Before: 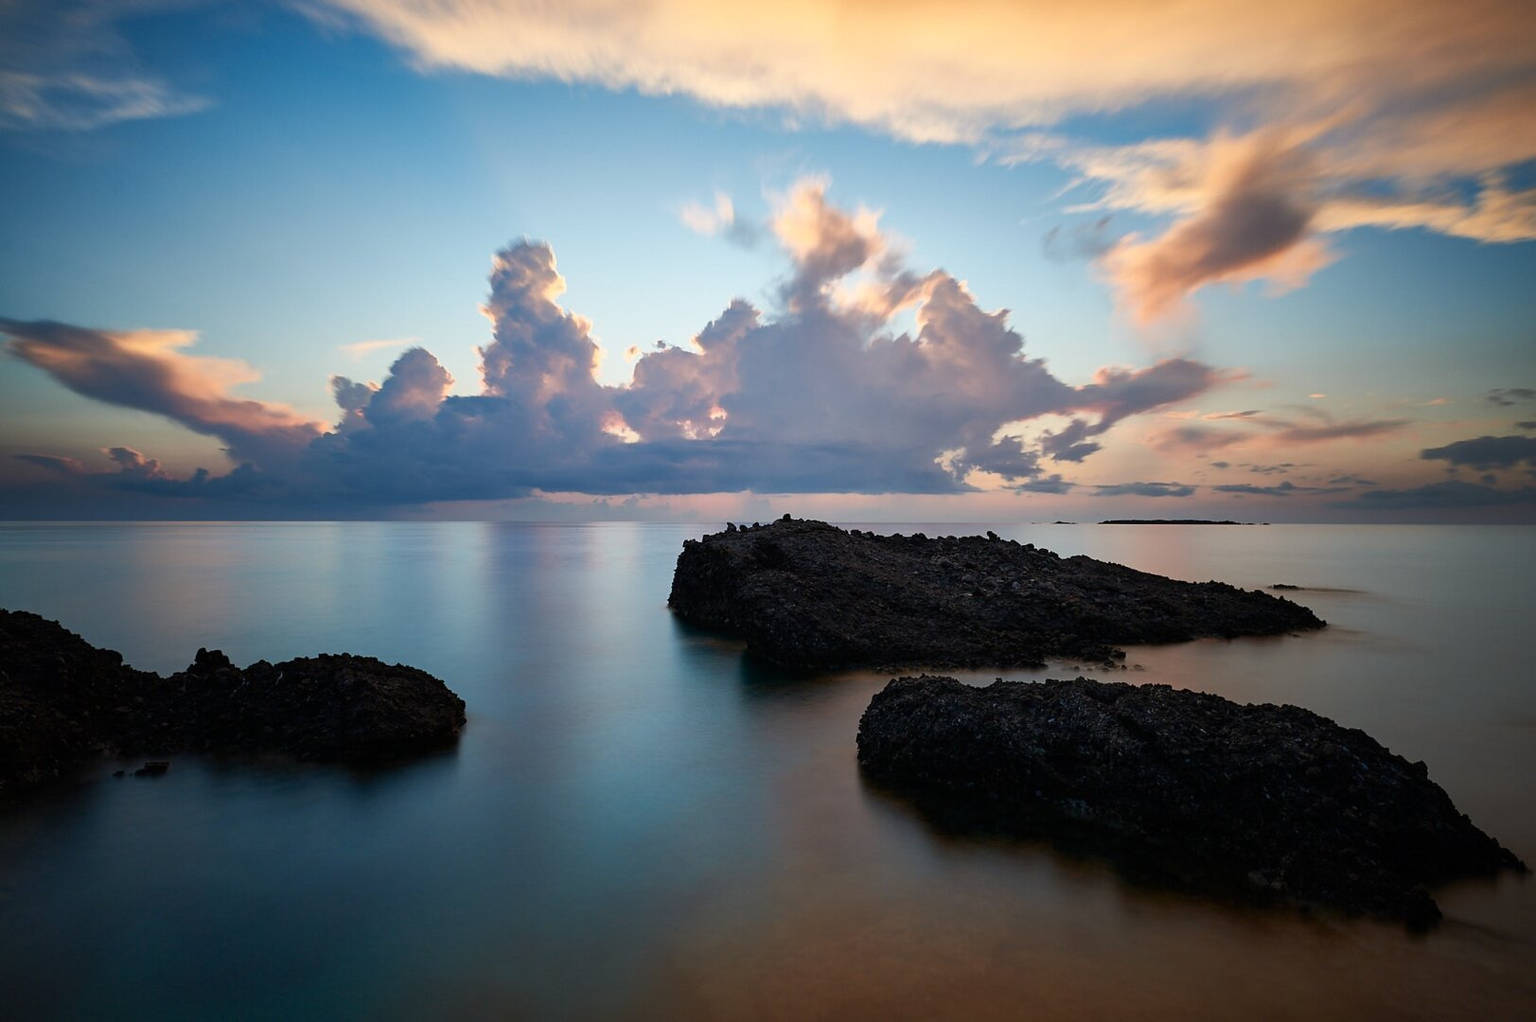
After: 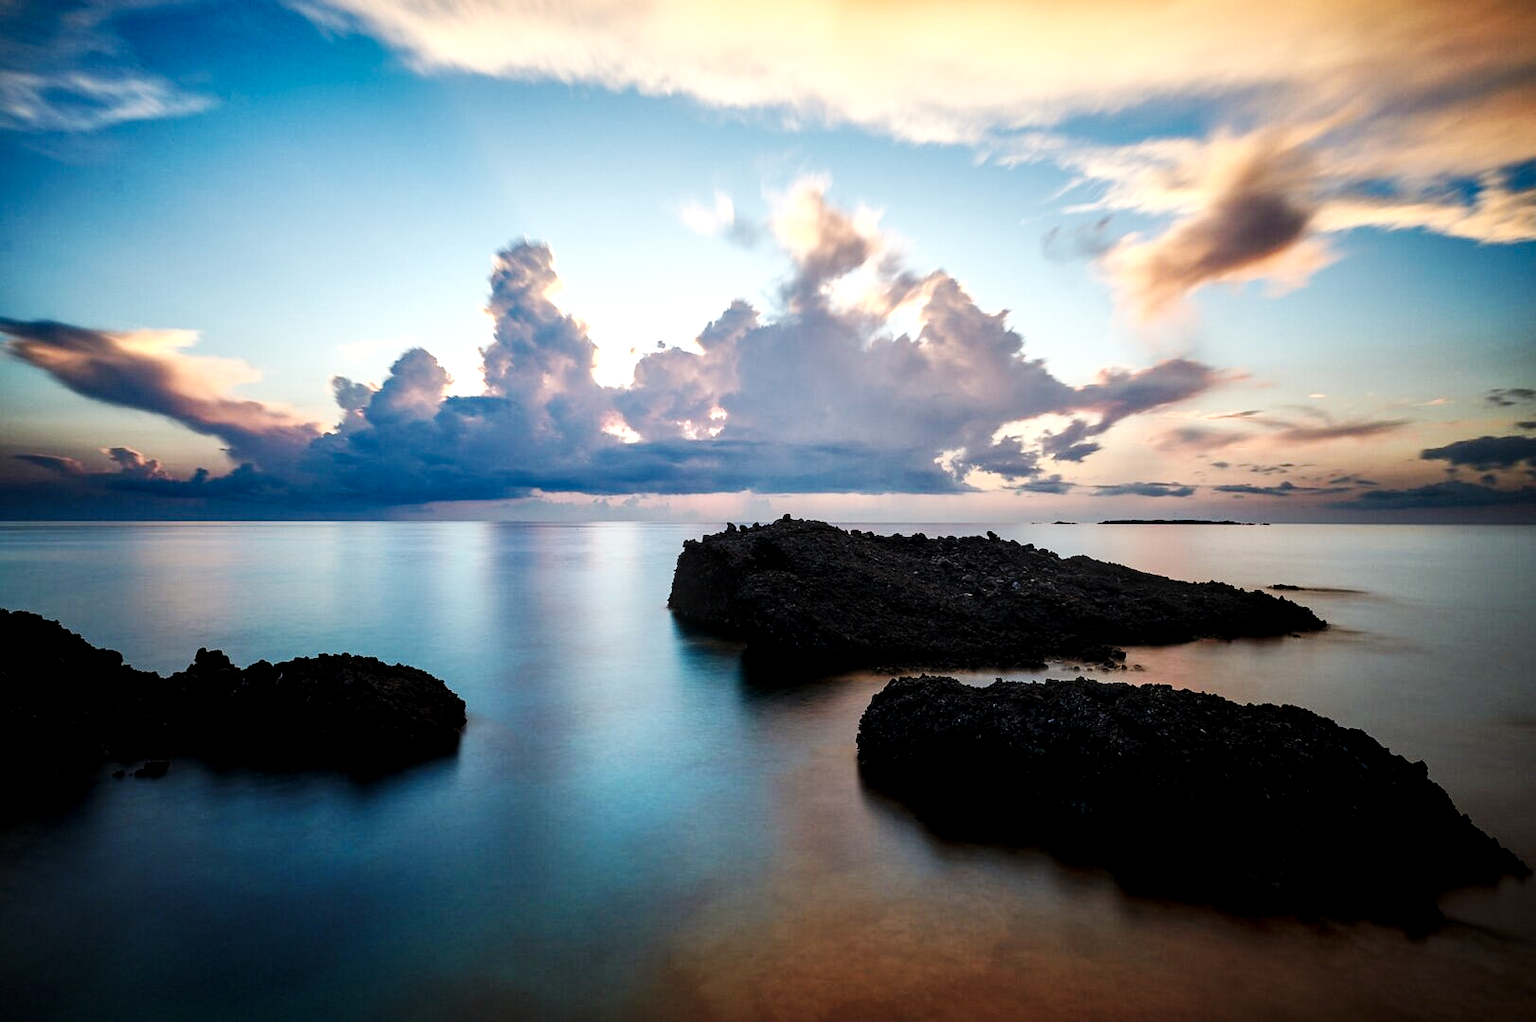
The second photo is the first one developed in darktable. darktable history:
local contrast: detail 154%
base curve: curves: ch0 [(0, 0) (0.036, 0.025) (0.121, 0.166) (0.206, 0.329) (0.605, 0.79) (1, 1)], preserve colors none
